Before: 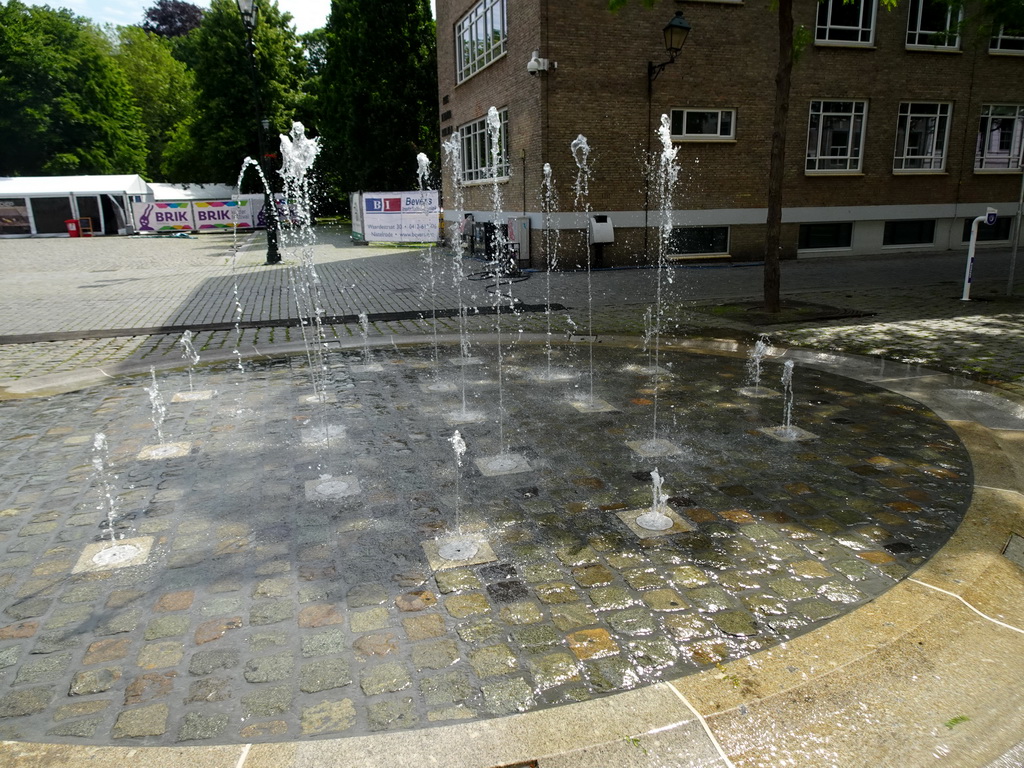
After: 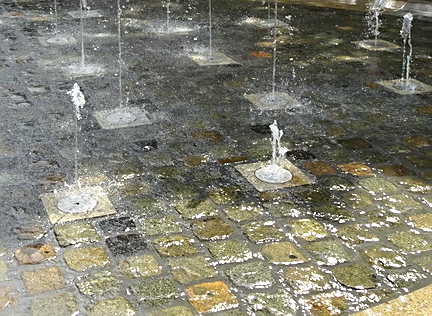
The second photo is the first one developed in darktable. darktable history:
sharpen: on, module defaults
exposure: exposure 0.202 EV, compensate exposure bias true, compensate highlight preservation false
crop: left 37.207%, top 45.219%, right 20.596%, bottom 13.545%
